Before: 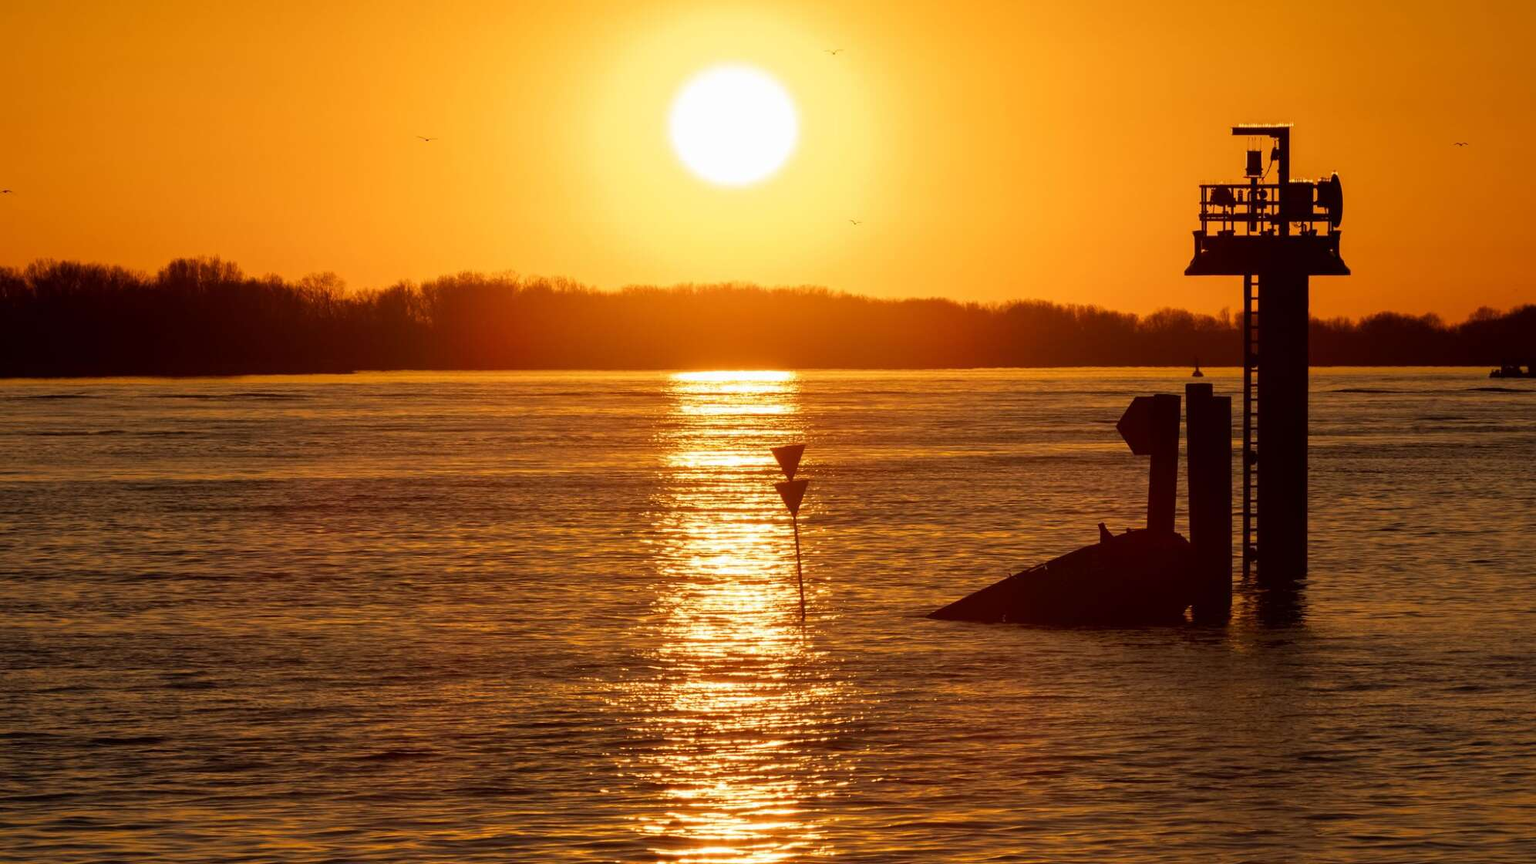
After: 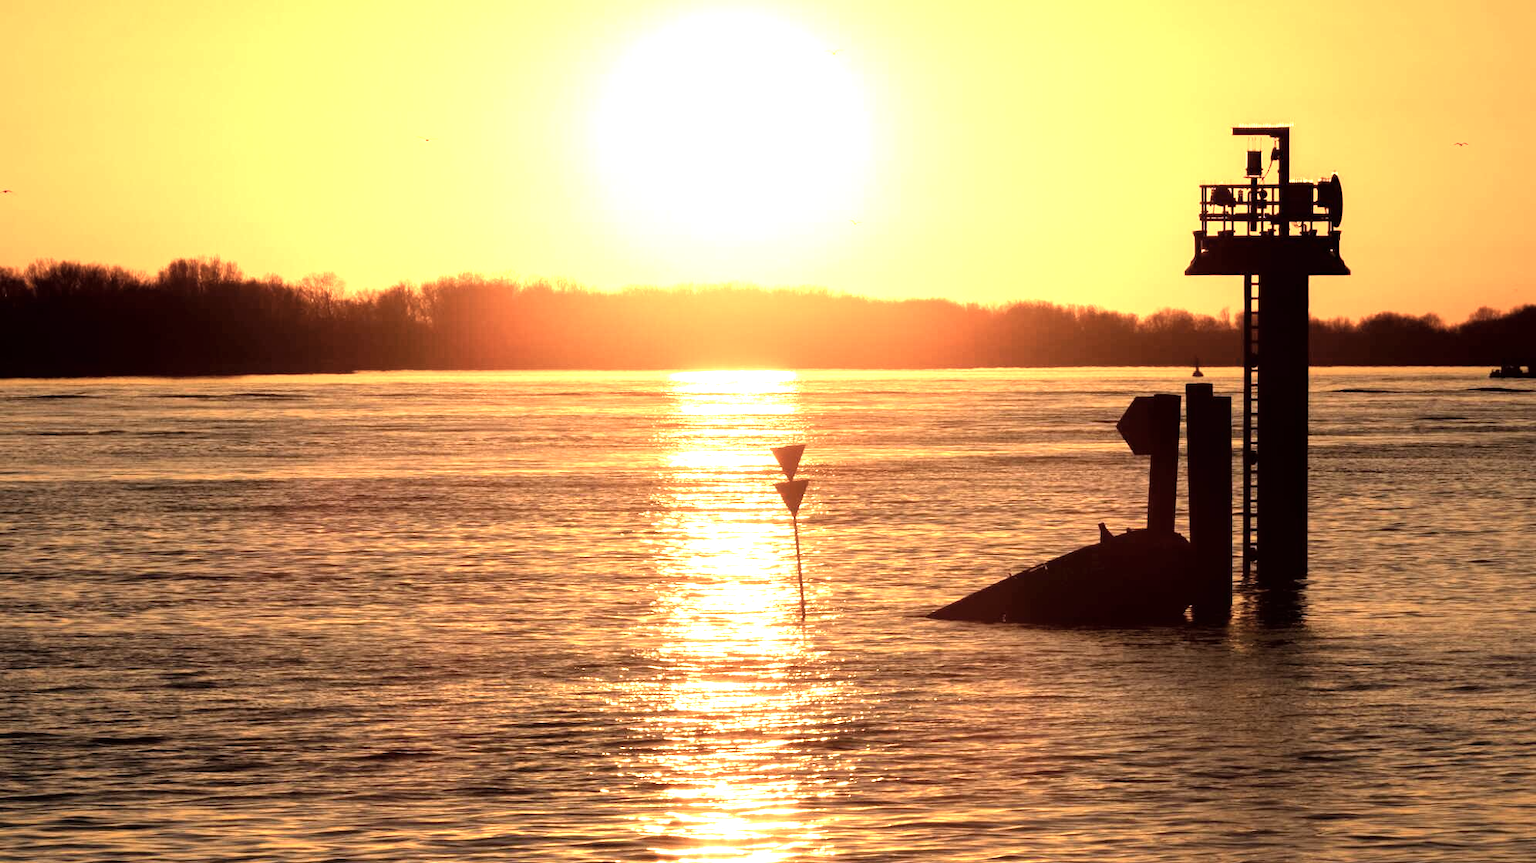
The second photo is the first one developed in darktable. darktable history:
exposure: exposure 0.695 EV, compensate highlight preservation false
contrast brightness saturation: contrast 0.104, saturation -0.303
tone equalizer: -8 EV -1.06 EV, -7 EV -1.02 EV, -6 EV -0.879 EV, -5 EV -0.565 EV, -3 EV 0.595 EV, -2 EV 0.864 EV, -1 EV 1 EV, +0 EV 1.07 EV
